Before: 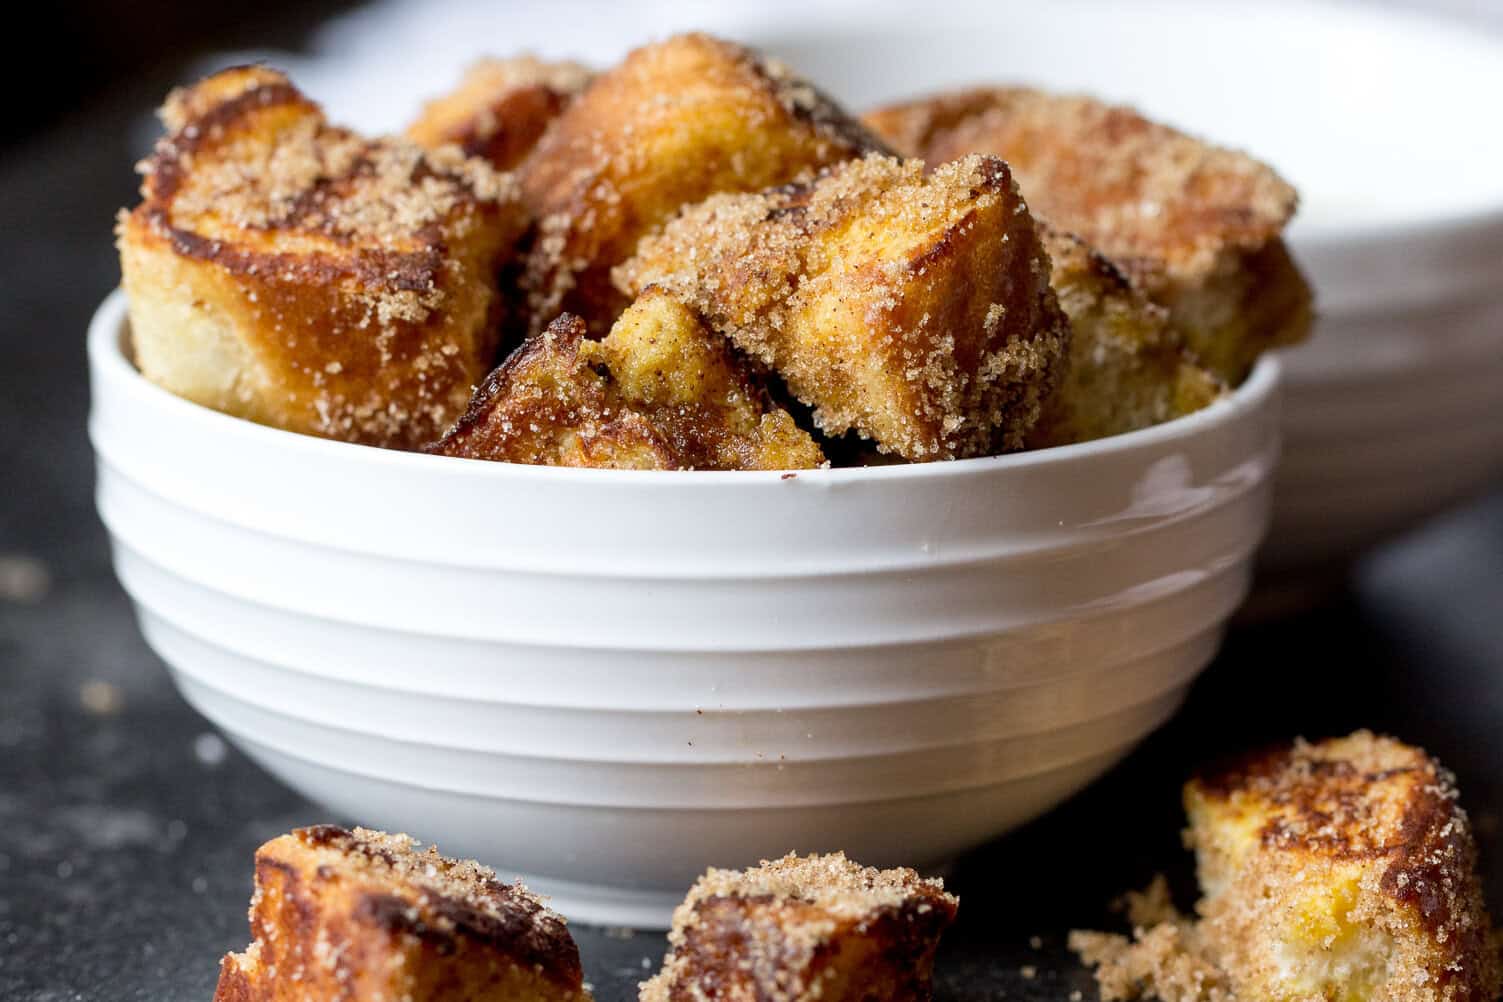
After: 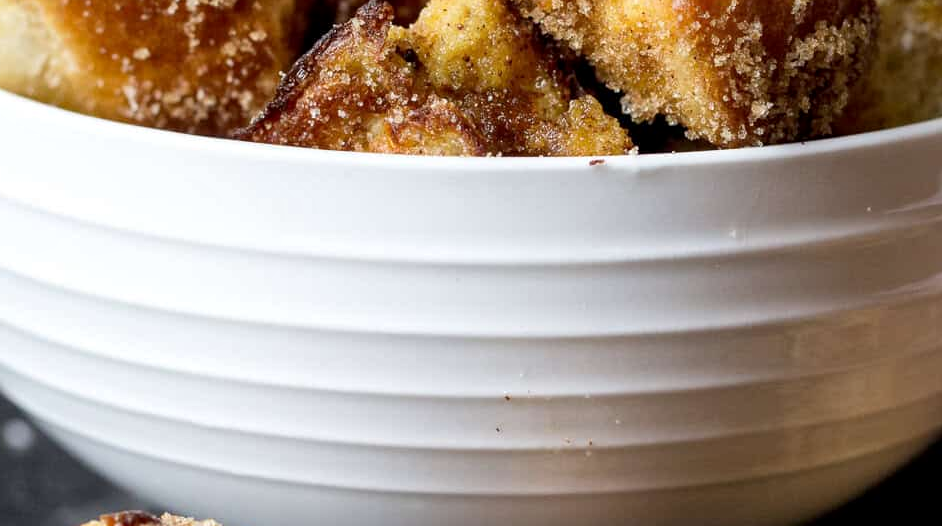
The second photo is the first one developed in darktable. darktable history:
crop: left 12.837%, top 31.407%, right 24.432%, bottom 16.072%
local contrast: mode bilateral grid, contrast 21, coarseness 49, detail 119%, midtone range 0.2
